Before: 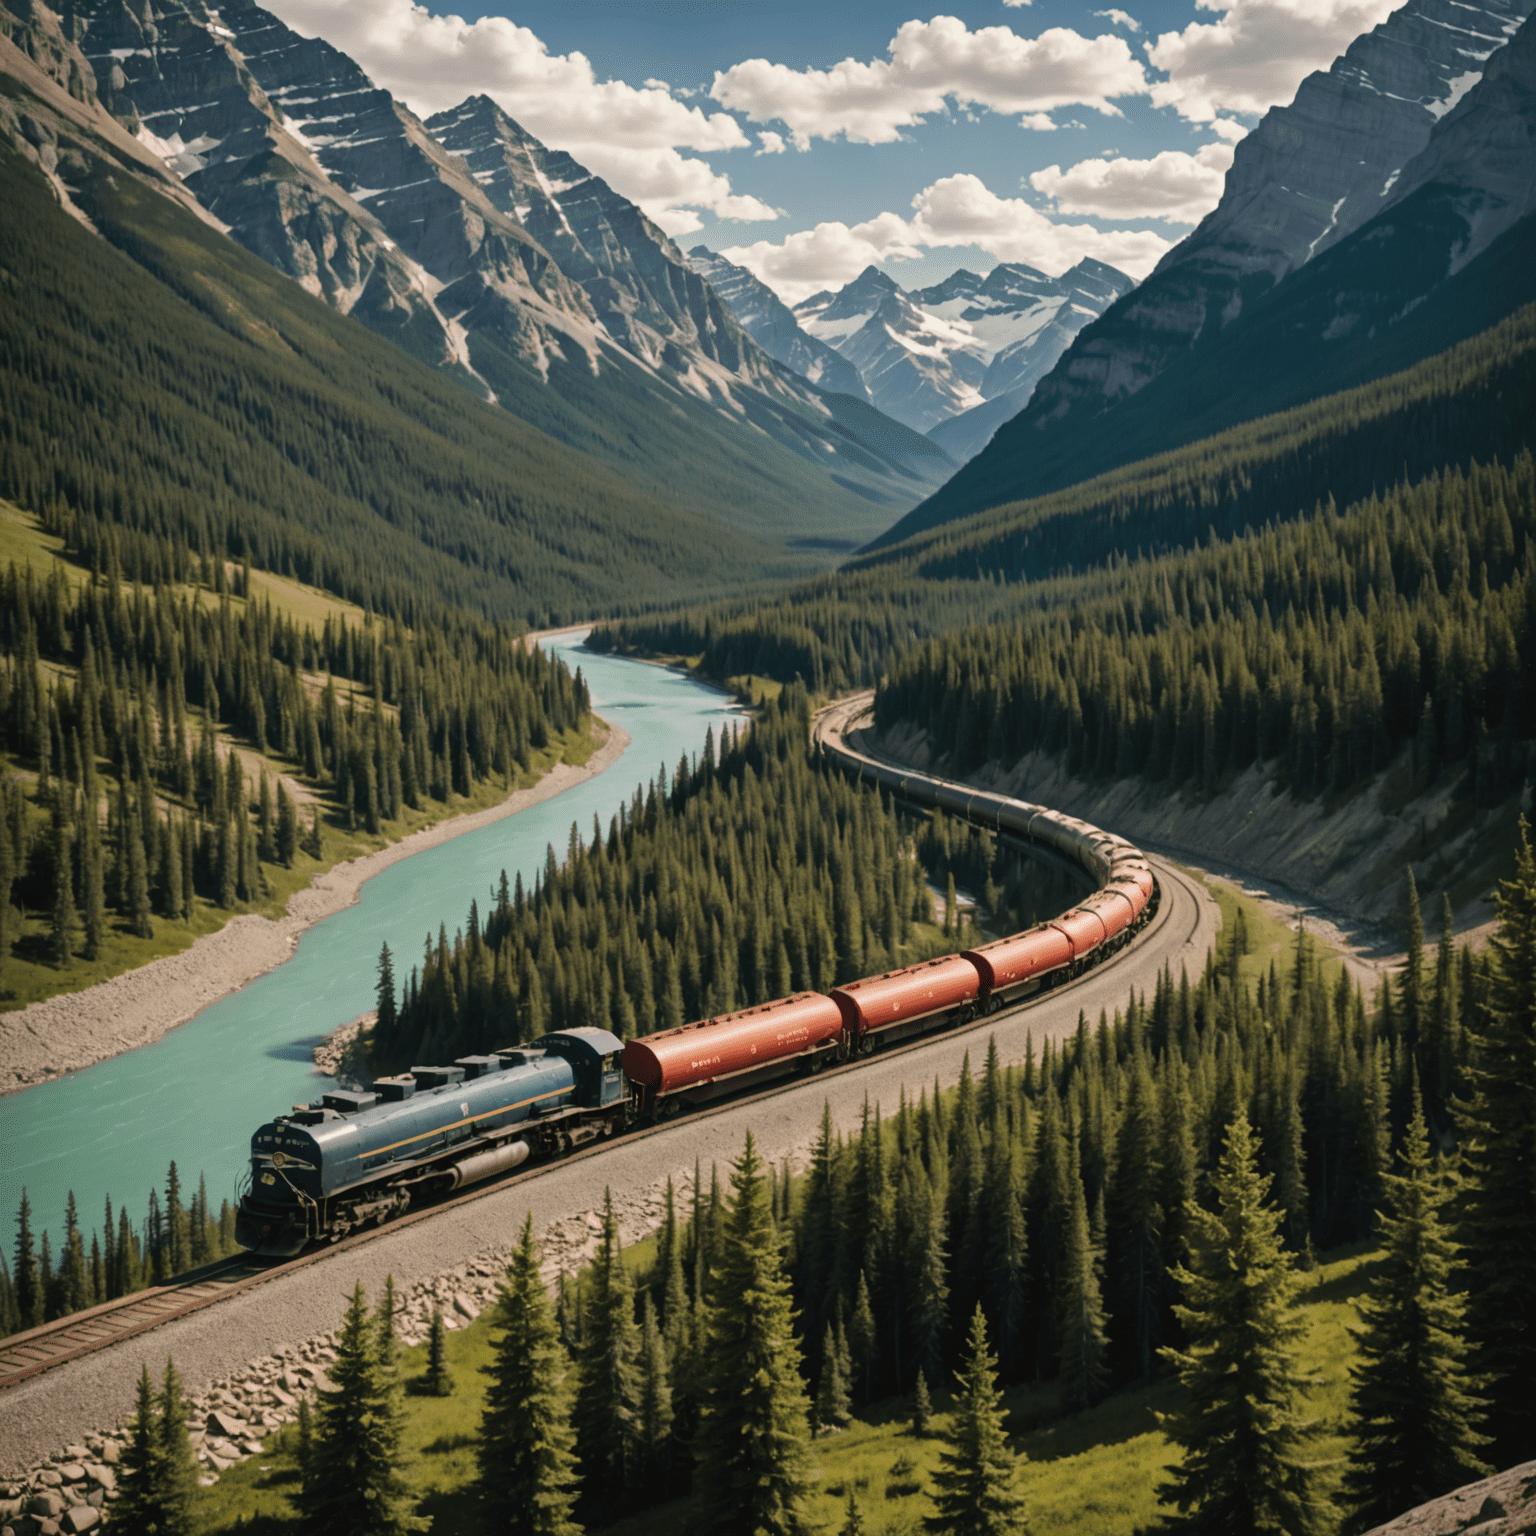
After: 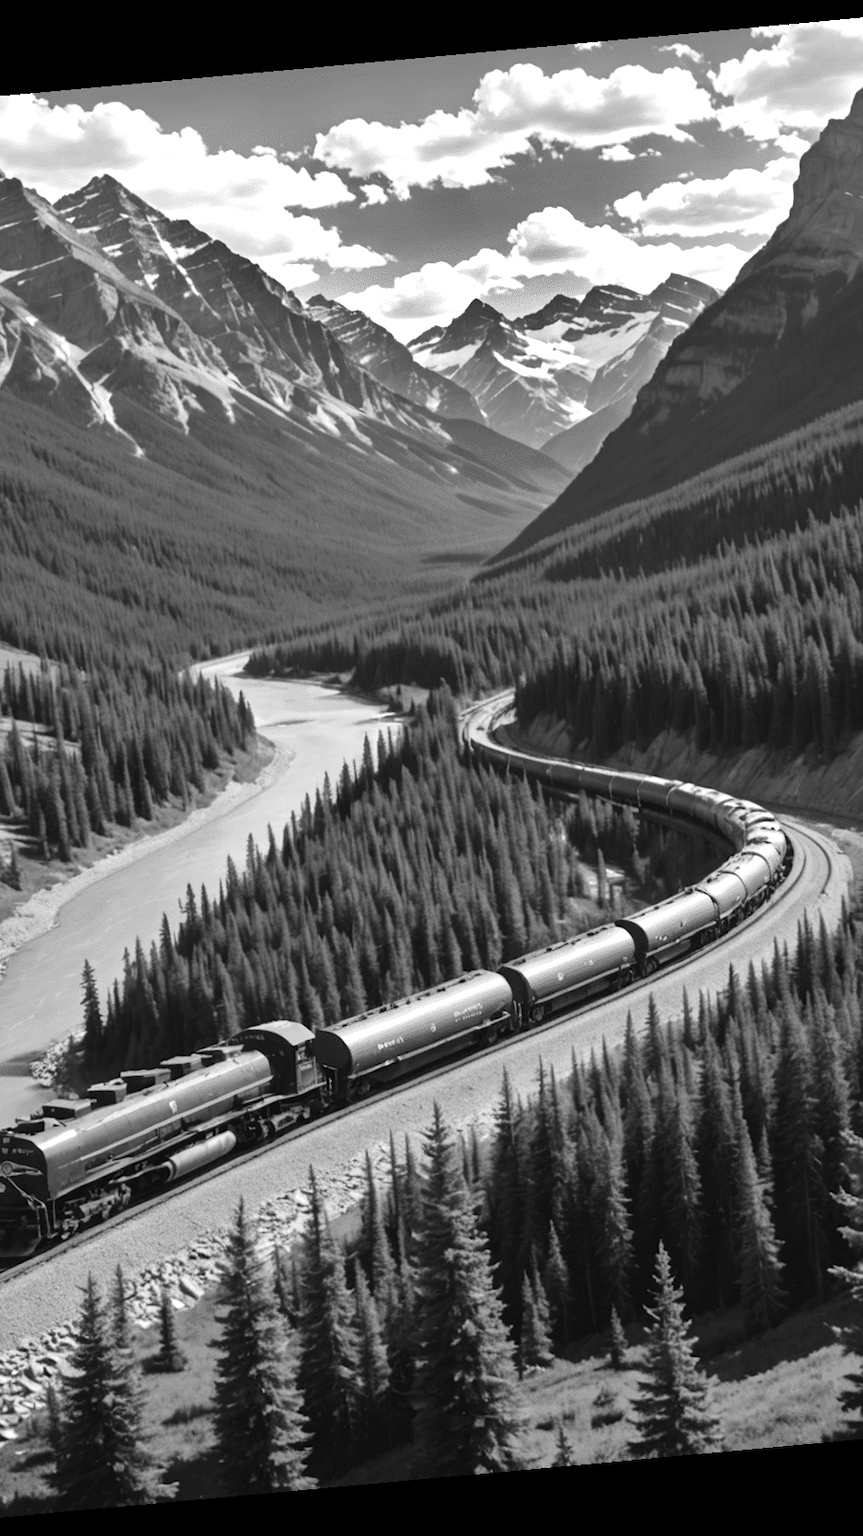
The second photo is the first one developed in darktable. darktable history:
shadows and highlights: shadows 20.91, highlights -82.73, soften with gaussian
crop and rotate: left 22.516%, right 21.234%
monochrome: on, module defaults
color balance rgb: linear chroma grading › shadows -2.2%, linear chroma grading › highlights -15%, linear chroma grading › global chroma -10%, linear chroma grading › mid-tones -10%, perceptual saturation grading › global saturation 45%, perceptual saturation grading › highlights -50%, perceptual saturation grading › shadows 30%, perceptual brilliance grading › global brilliance 18%, global vibrance 45%
rotate and perspective: rotation -5.2°, automatic cropping off
